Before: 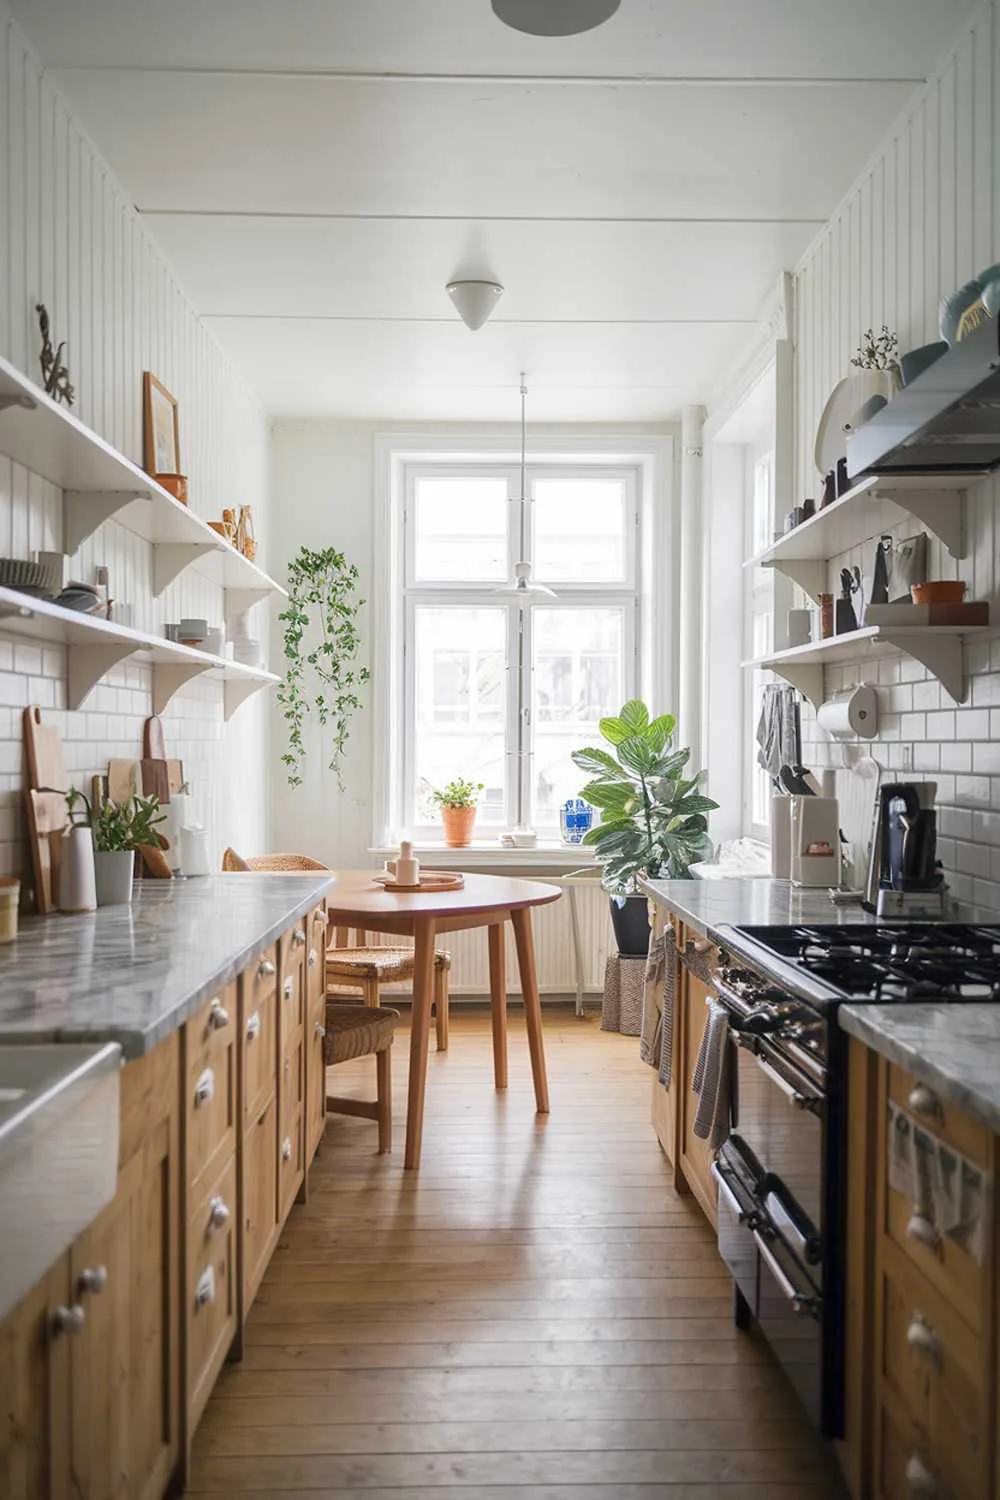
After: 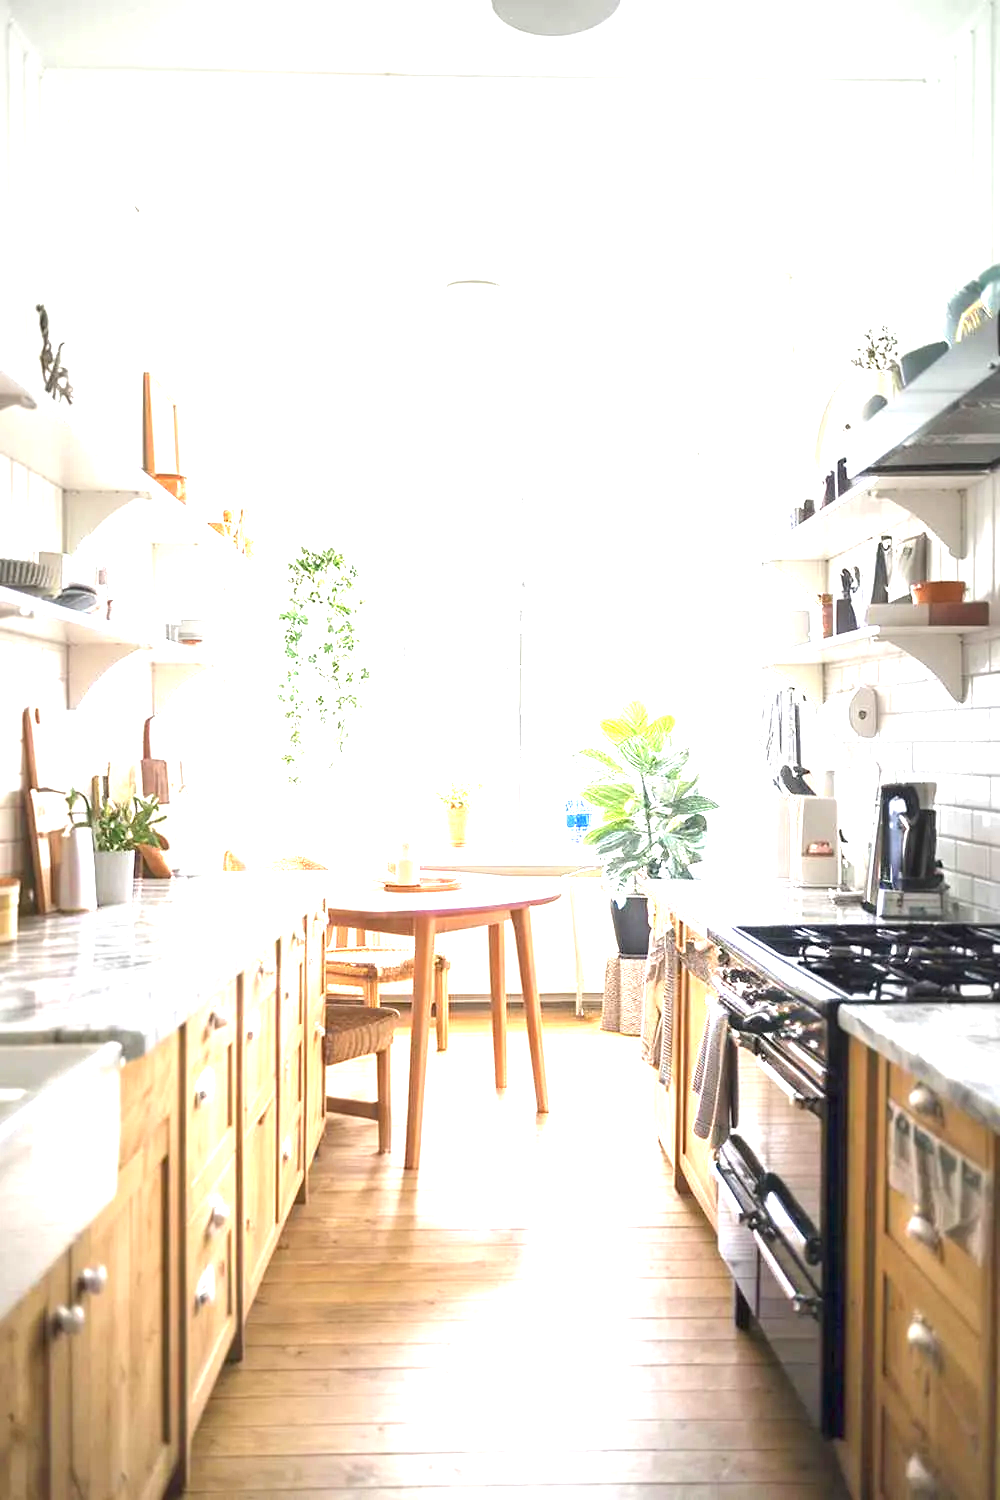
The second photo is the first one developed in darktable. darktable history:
exposure: black level correction 0, exposure 2.113 EV, compensate highlight preservation false
